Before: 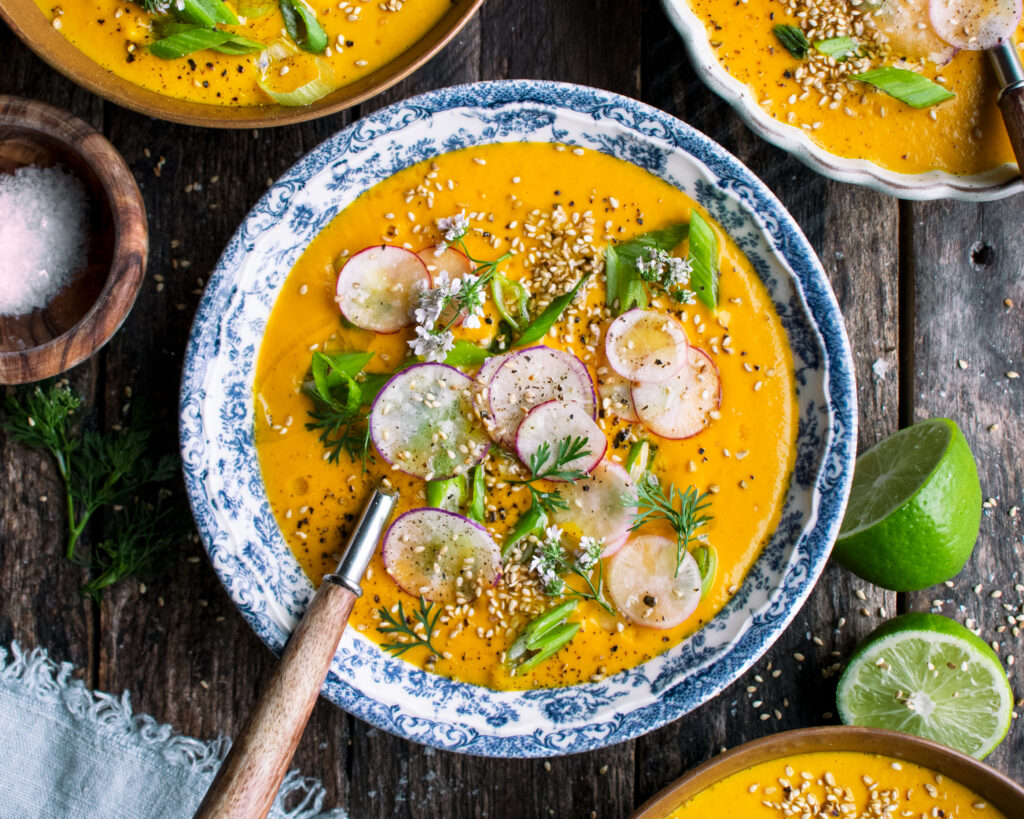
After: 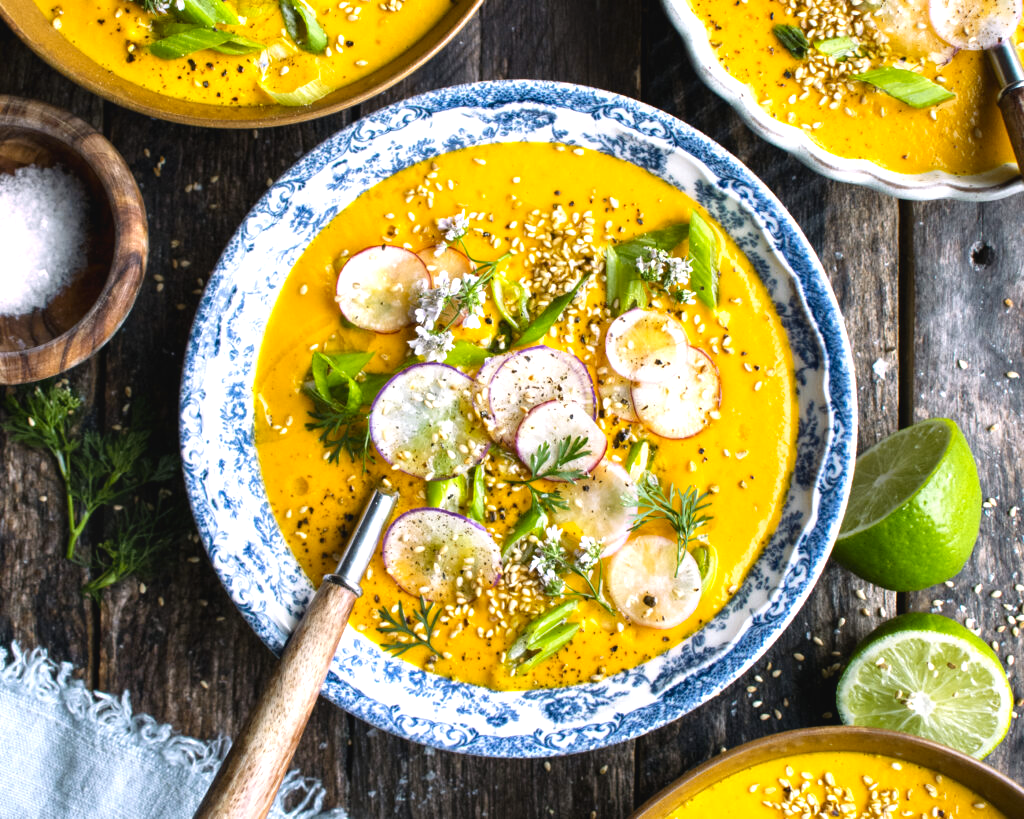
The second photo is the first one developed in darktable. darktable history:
shadows and highlights: radius 44.78, white point adjustment 6.64, compress 79.65%, highlights color adjustment 78.42%, soften with gaussian
exposure: exposure 0.515 EV, compensate highlight preservation false
color contrast: green-magenta contrast 0.85, blue-yellow contrast 1.25, unbound 0
contrast brightness saturation: contrast -0.08, brightness -0.04, saturation -0.11
